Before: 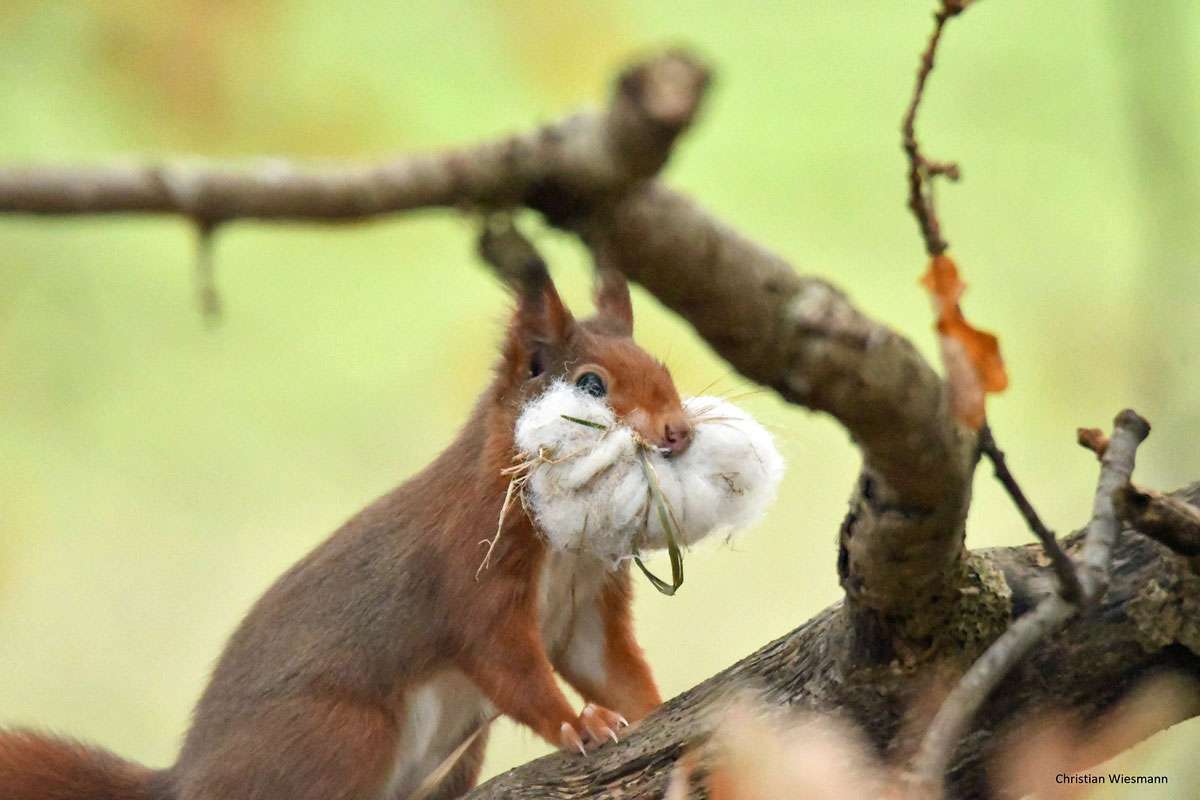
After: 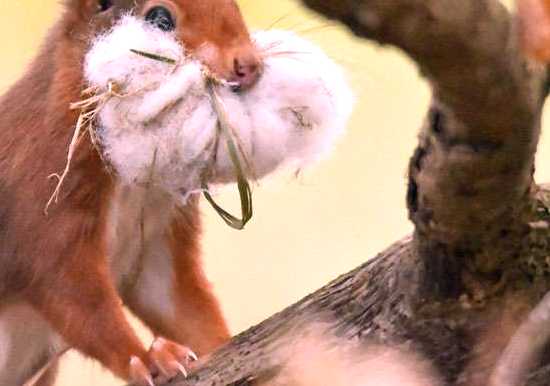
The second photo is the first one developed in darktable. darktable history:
crop: left 35.976%, top 45.819%, right 18.162%, bottom 5.807%
color zones: curves: ch0 [(0.25, 0.5) (0.636, 0.25) (0.75, 0.5)]
white balance: red 1.188, blue 1.11
